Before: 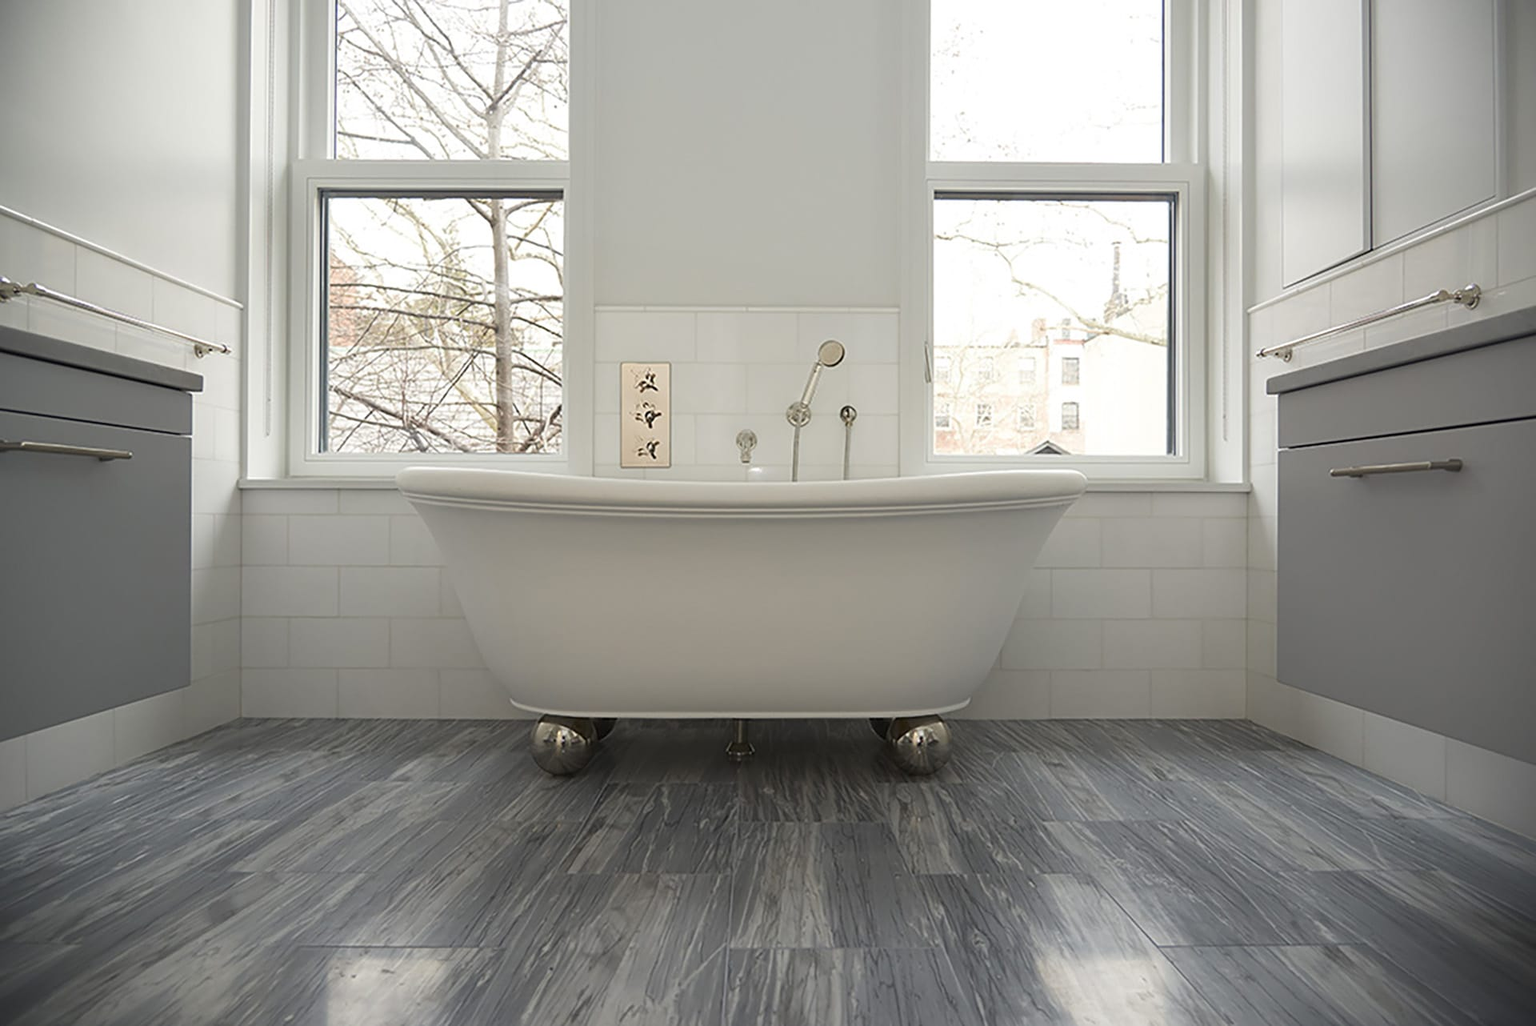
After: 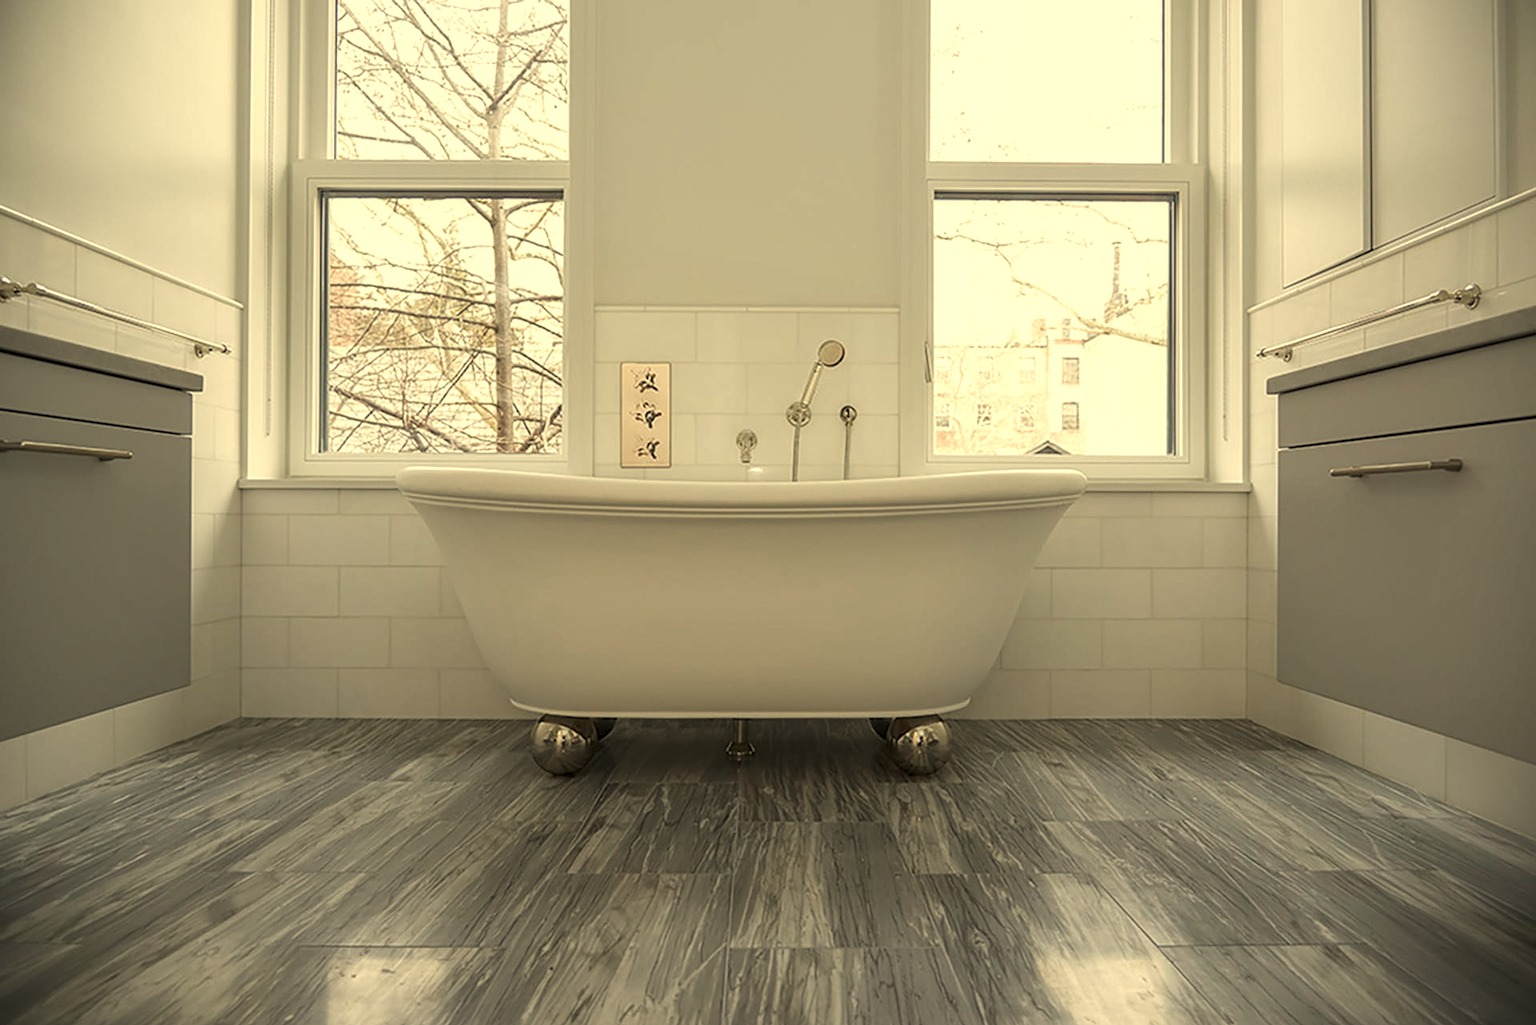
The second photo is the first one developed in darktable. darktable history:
white balance: red 1.08, blue 0.791
local contrast: highlights 0%, shadows 0%, detail 133%
